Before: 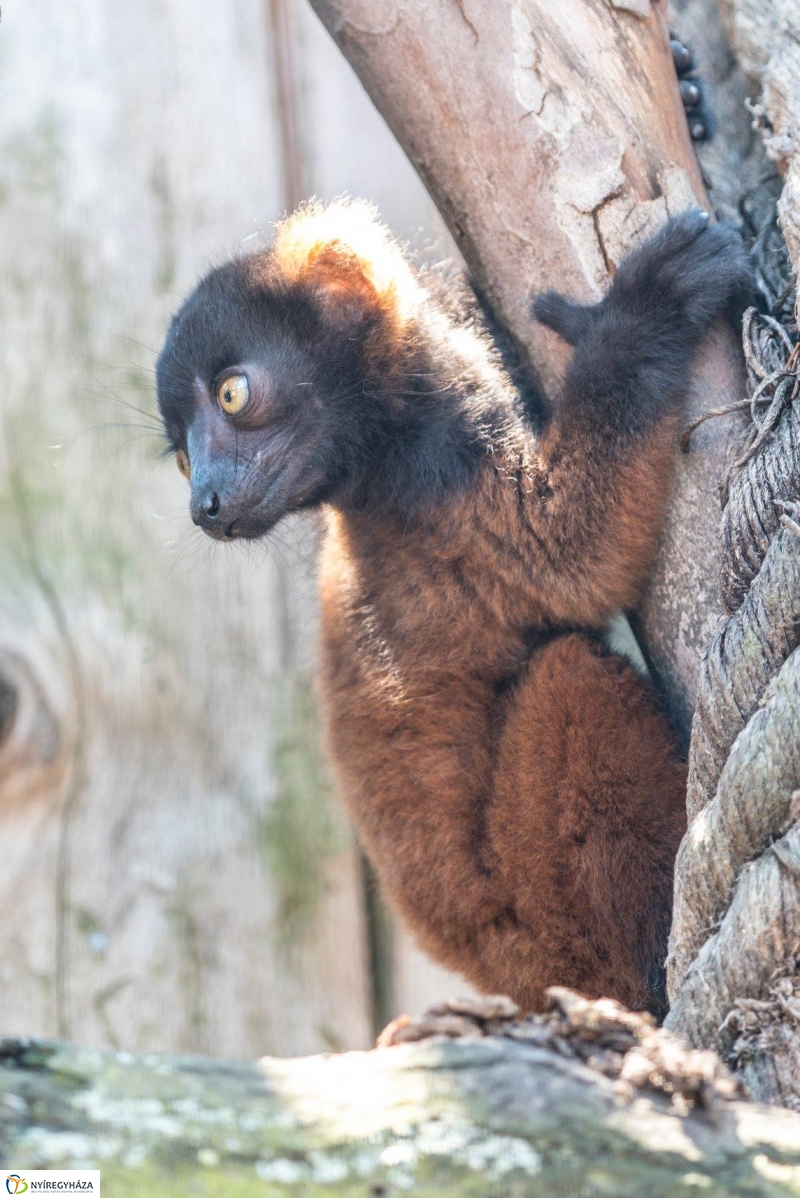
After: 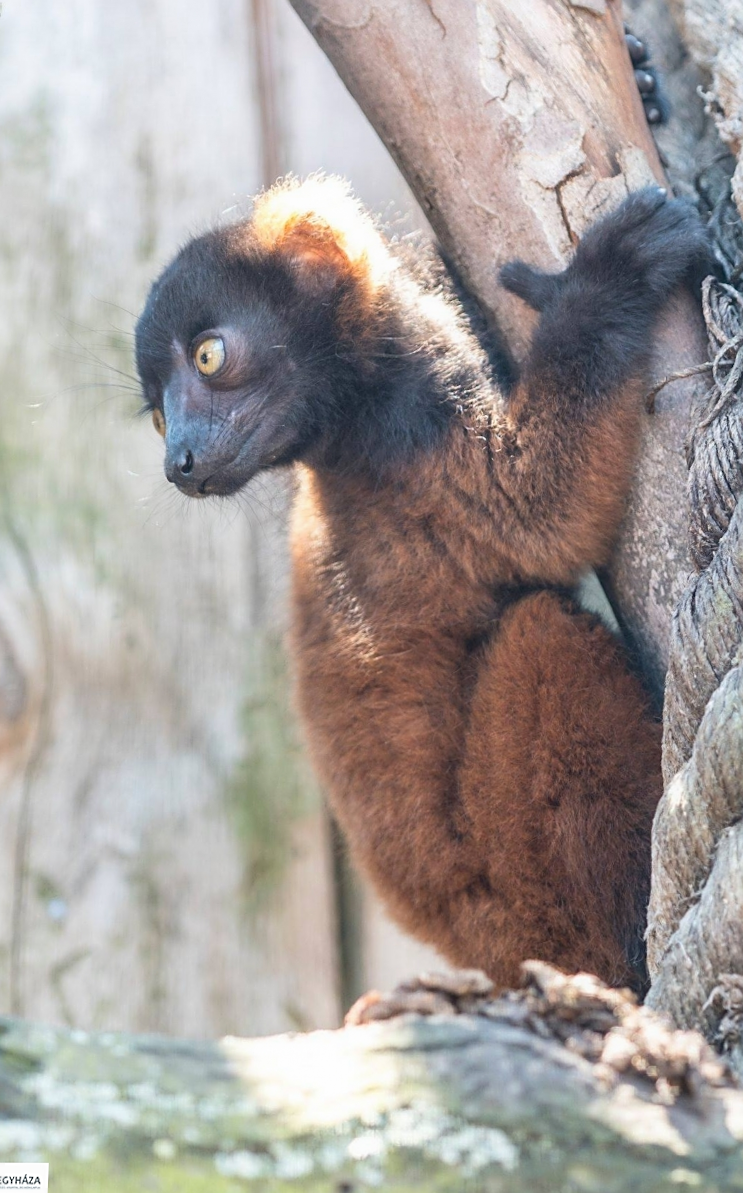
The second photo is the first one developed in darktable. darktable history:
contrast equalizer: octaves 7, y [[0.502, 0.505, 0.512, 0.529, 0.564, 0.588], [0.5 ×6], [0.502, 0.505, 0.512, 0.529, 0.564, 0.588], [0, 0.001, 0.001, 0.004, 0.008, 0.011], [0, 0.001, 0.001, 0.004, 0.008, 0.011]], mix -1
sharpen: amount 0.55
rotate and perspective: rotation 0.215°, lens shift (vertical) -0.139, crop left 0.069, crop right 0.939, crop top 0.002, crop bottom 0.996
